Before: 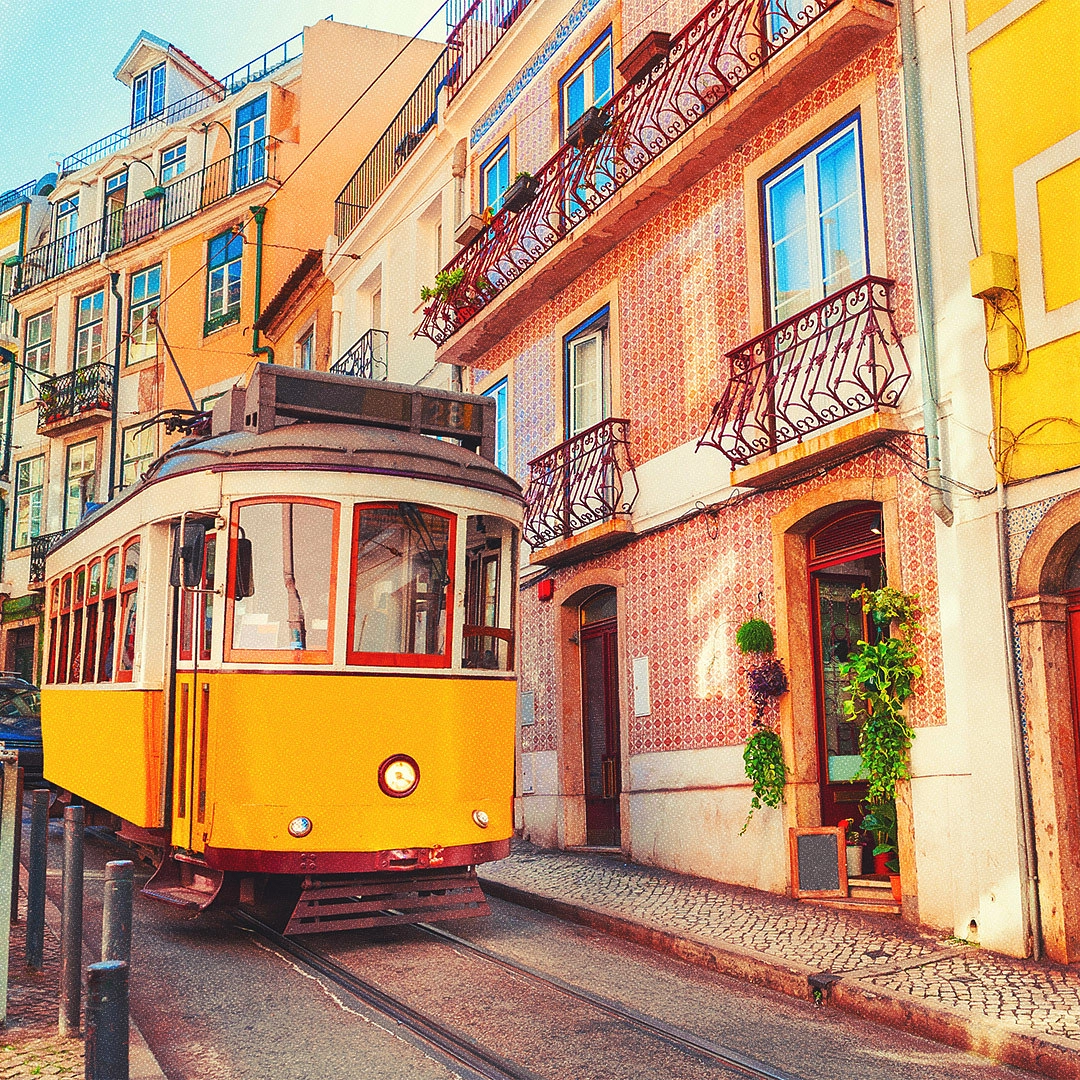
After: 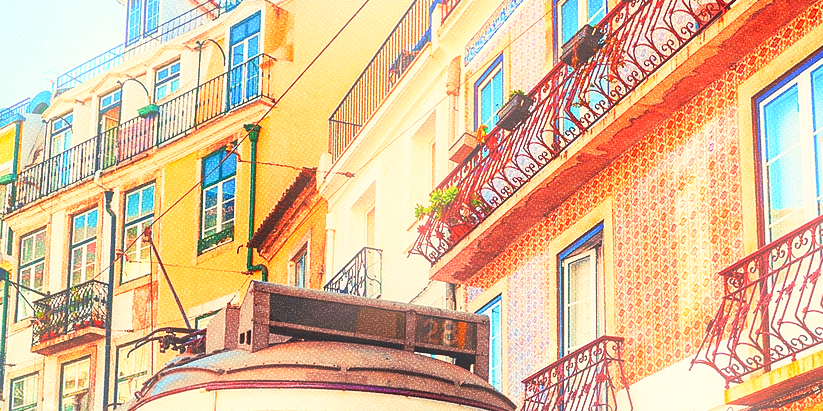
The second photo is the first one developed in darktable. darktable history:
crop: left 0.579%, top 7.627%, right 23.167%, bottom 54.275%
bloom: size 9%, threshold 100%, strength 7%
white balance: red 1.029, blue 0.92
tone curve: curves: ch0 [(0, 0) (0.003, 0.011) (0.011, 0.02) (0.025, 0.032) (0.044, 0.046) (0.069, 0.071) (0.1, 0.107) (0.136, 0.144) (0.177, 0.189) (0.224, 0.244) (0.277, 0.309) (0.335, 0.398) (0.399, 0.477) (0.468, 0.583) (0.543, 0.675) (0.623, 0.772) (0.709, 0.855) (0.801, 0.926) (0.898, 0.979) (1, 1)], preserve colors none
